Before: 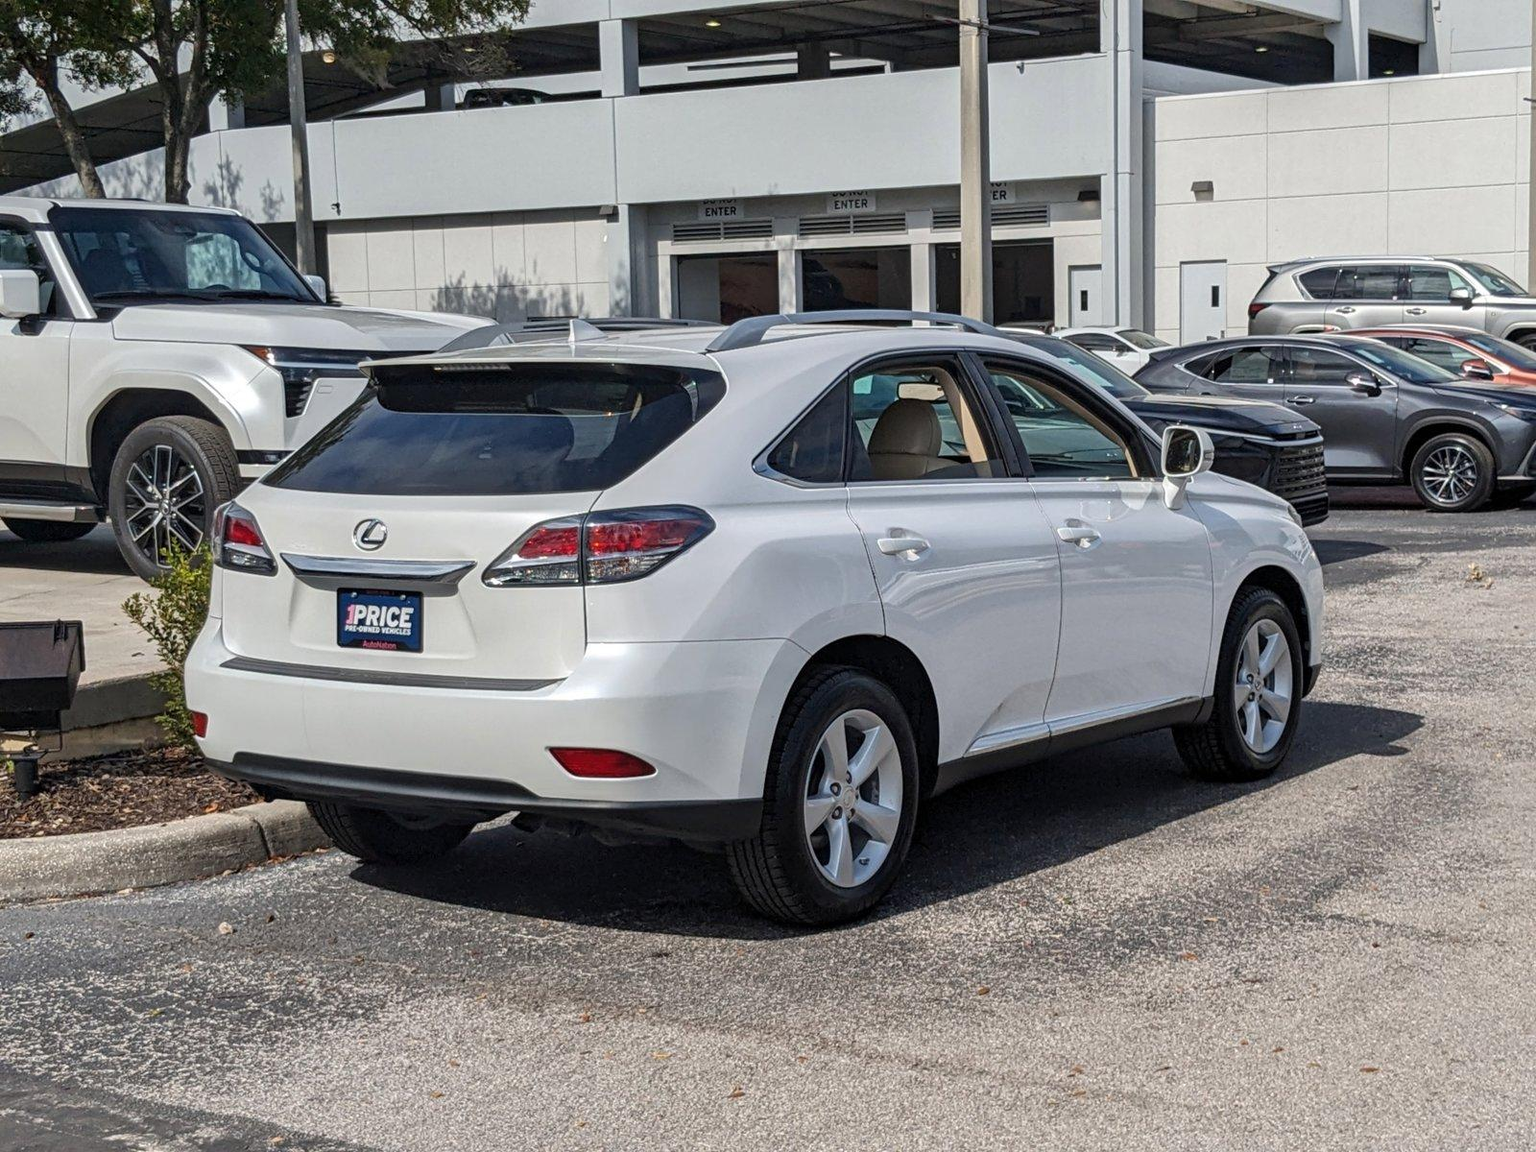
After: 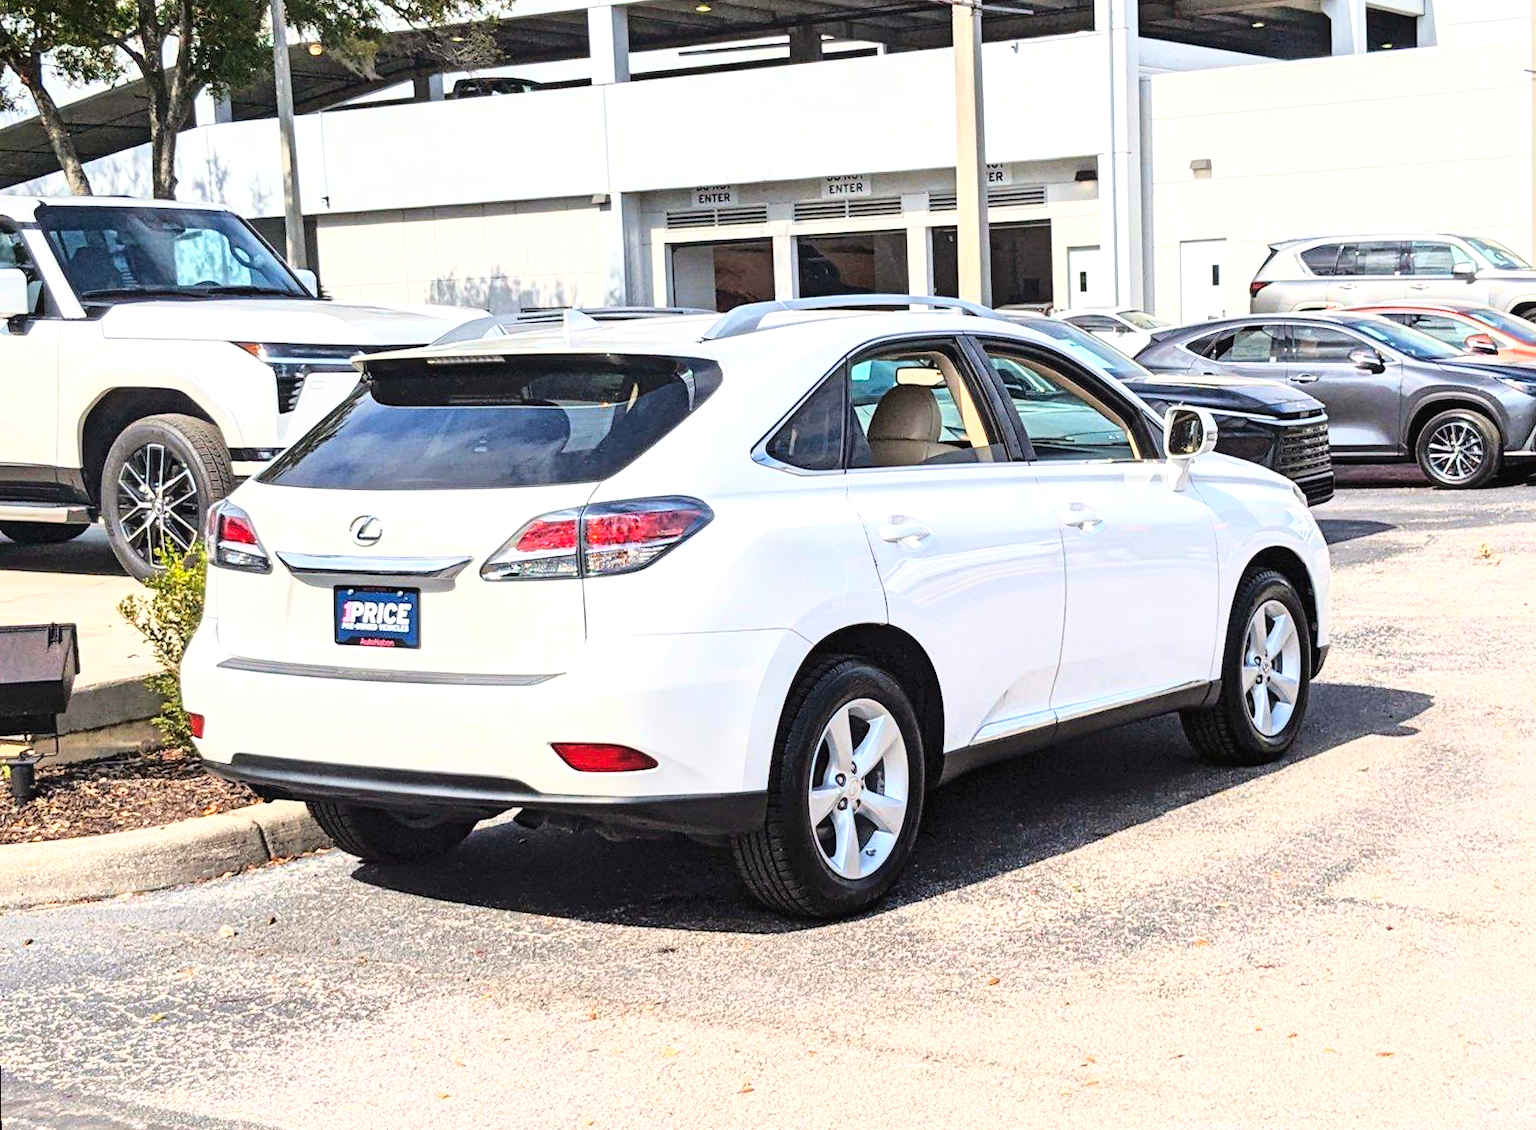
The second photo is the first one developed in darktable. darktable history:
base curve: curves: ch0 [(0, 0) (0.028, 0.03) (0.121, 0.232) (0.46, 0.748) (0.859, 0.968) (1, 1)]
rotate and perspective: rotation -1°, crop left 0.011, crop right 0.989, crop top 0.025, crop bottom 0.975
color balance rgb: shadows lift › chroma 2%, shadows lift › hue 50°, power › hue 60°, highlights gain › chroma 1%, highlights gain › hue 60°, global offset › luminance 0.25%, global vibrance 30%
exposure: exposure 1 EV, compensate highlight preservation false
